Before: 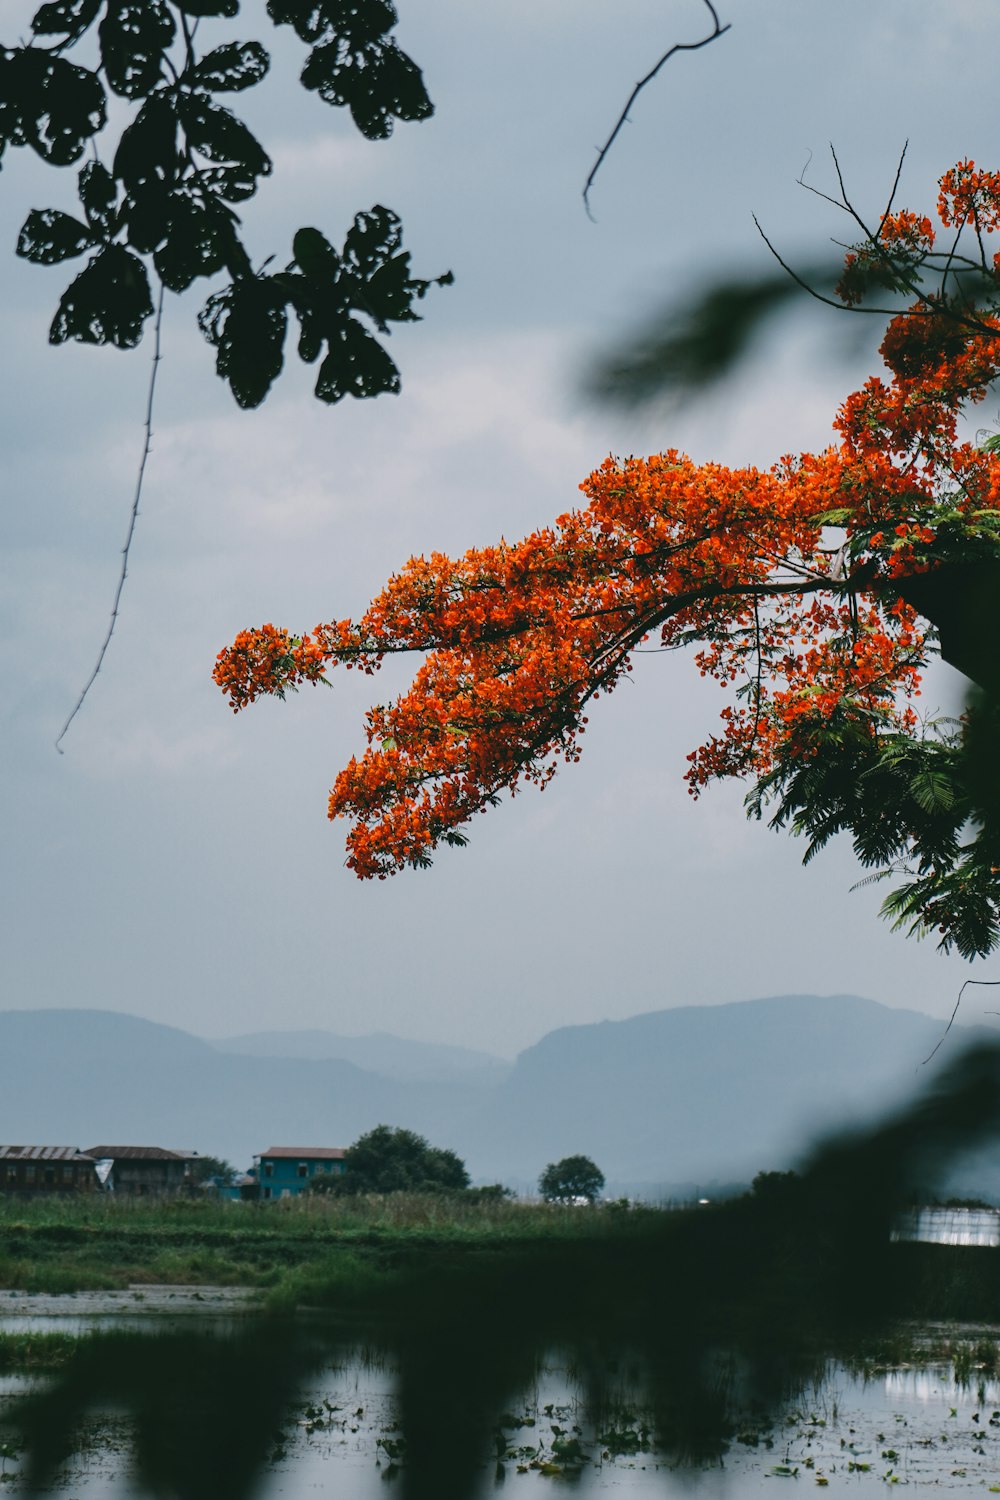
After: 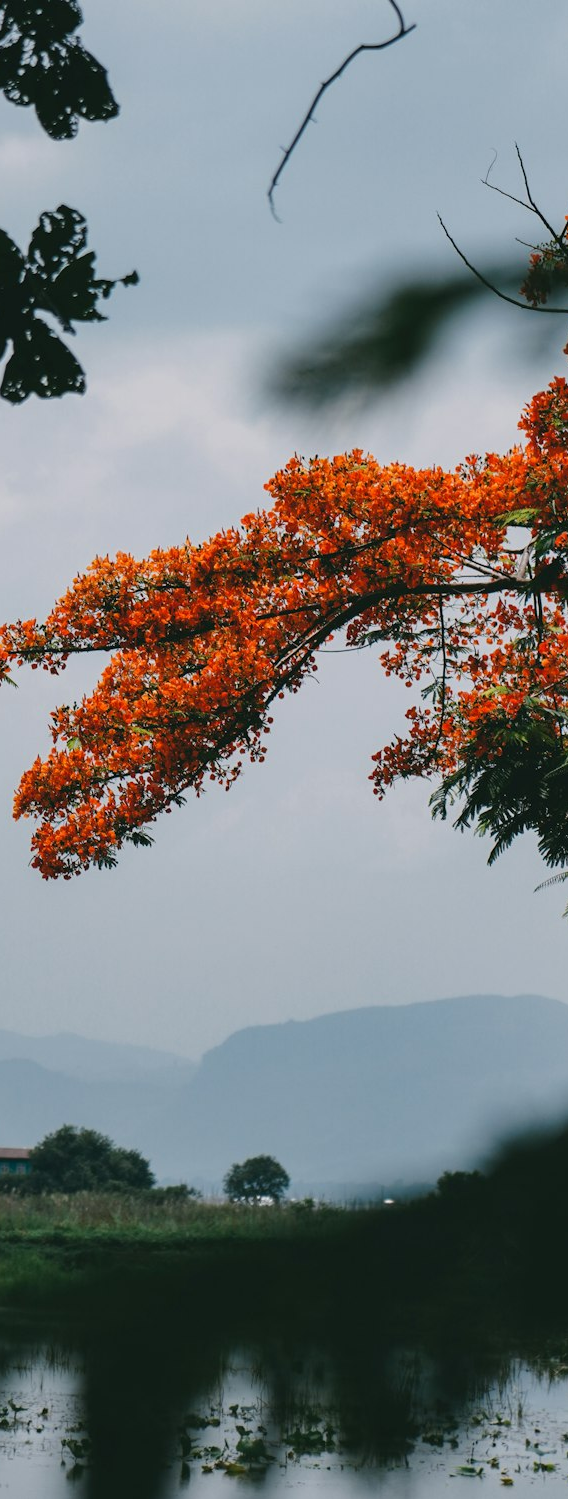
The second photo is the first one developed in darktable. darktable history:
crop: left 31.539%, top 0.01%, right 11.609%
